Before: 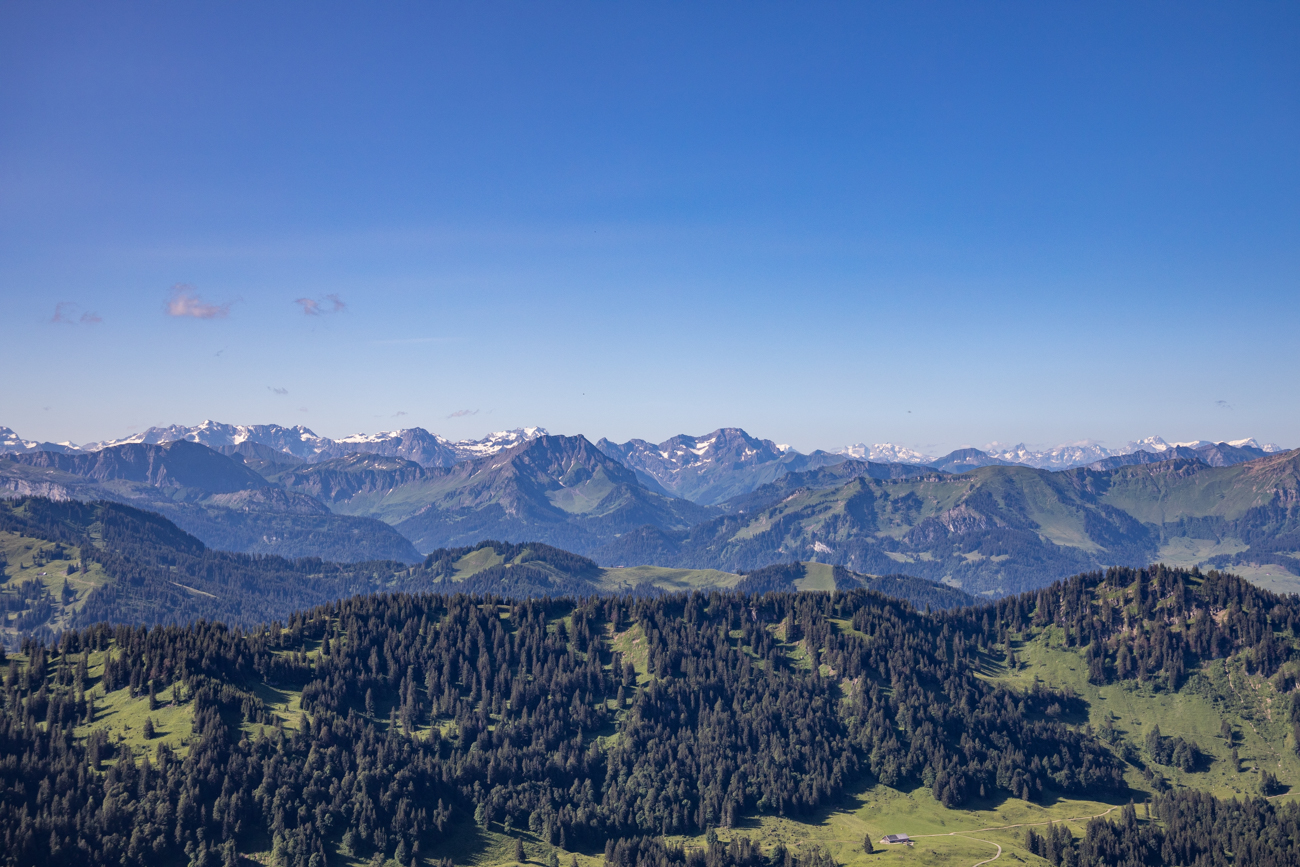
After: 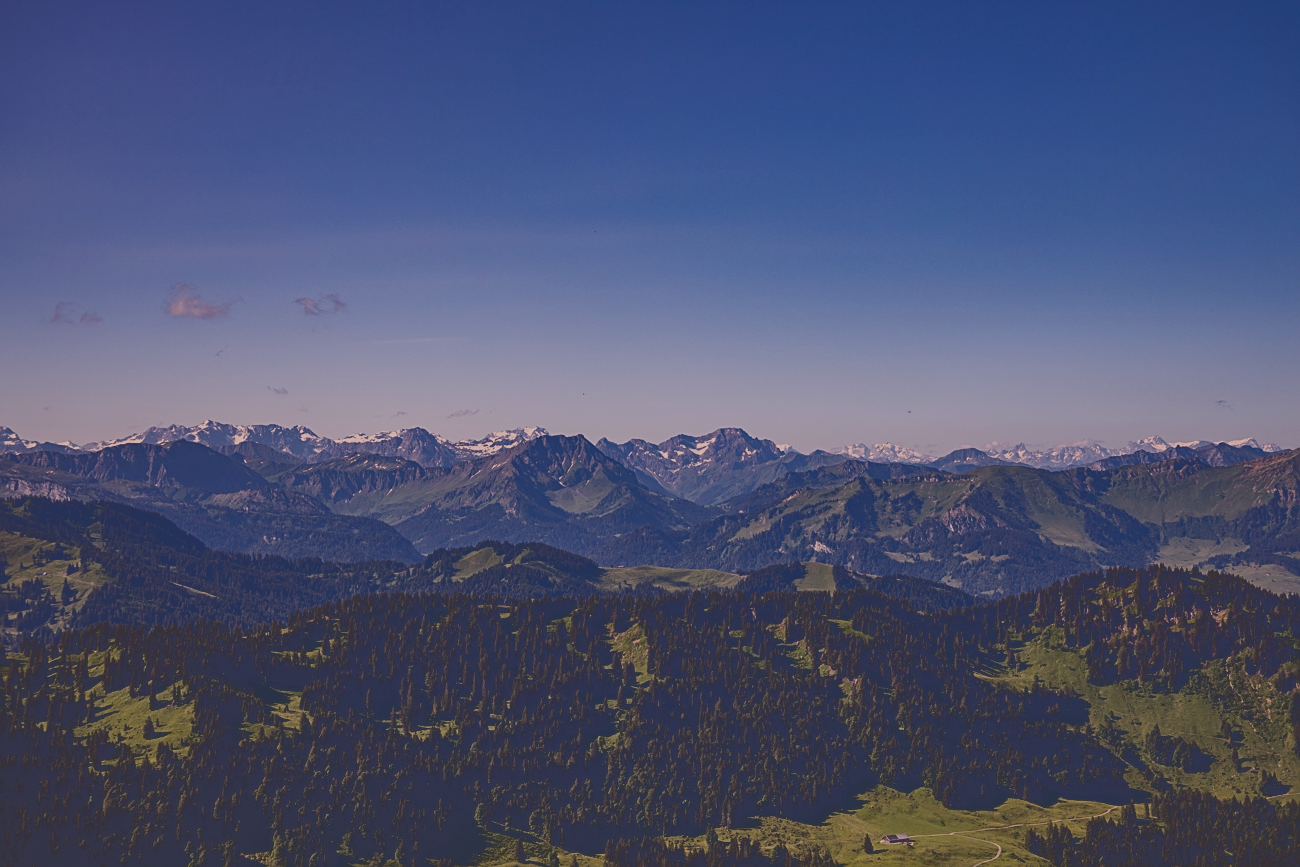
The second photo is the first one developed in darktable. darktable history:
tone curve: curves: ch0 [(0, 0.23) (0.125, 0.207) (0.245, 0.227) (0.736, 0.695) (1, 0.824)], color space Lab, independent channels, preserve colors none
exposure: black level correction 0, exposure -0.766 EV, compensate highlight preservation false
sharpen: on, module defaults
color correction: highlights a* 12.23, highlights b* 5.41
